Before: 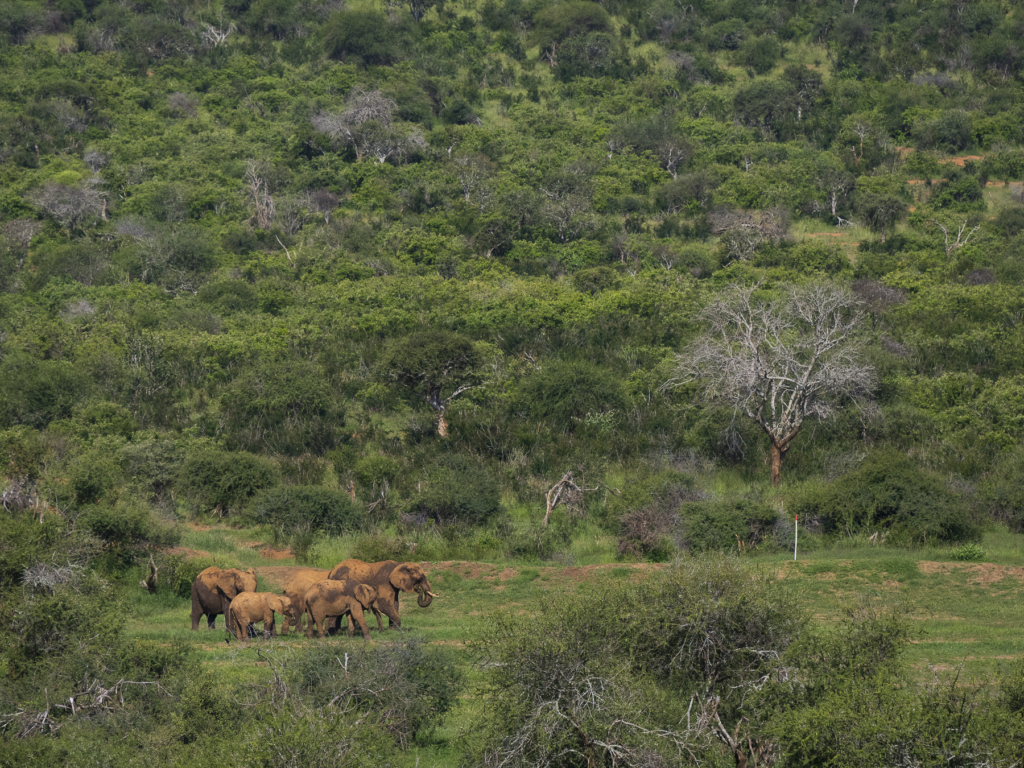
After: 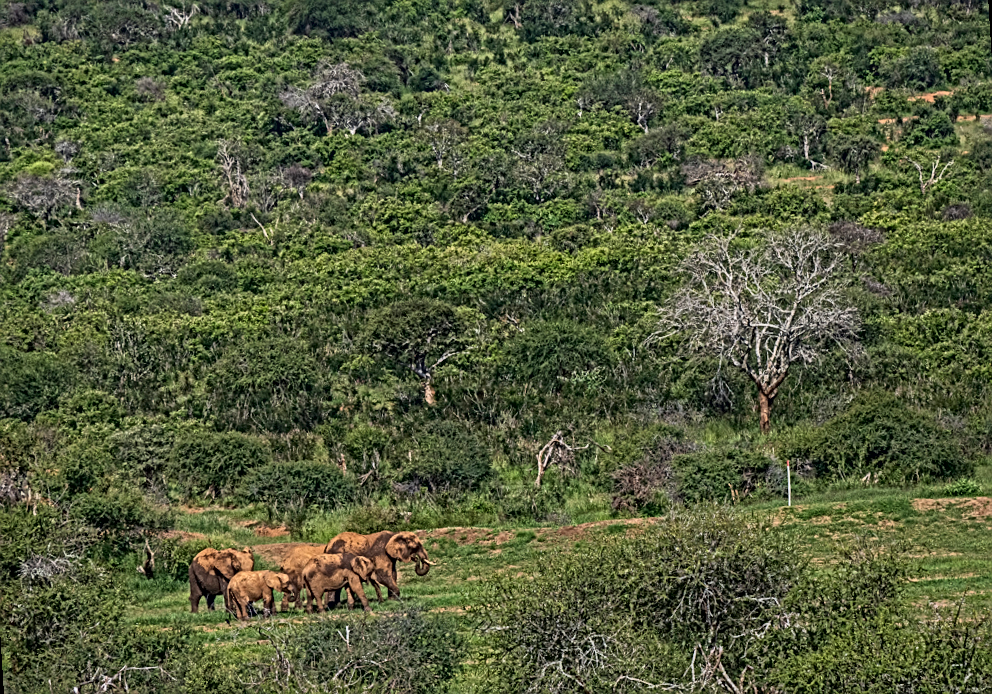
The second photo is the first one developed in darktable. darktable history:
rotate and perspective: rotation -3.52°, crop left 0.036, crop right 0.964, crop top 0.081, crop bottom 0.919
local contrast: mode bilateral grid, contrast 20, coarseness 3, detail 300%, midtone range 0.2
